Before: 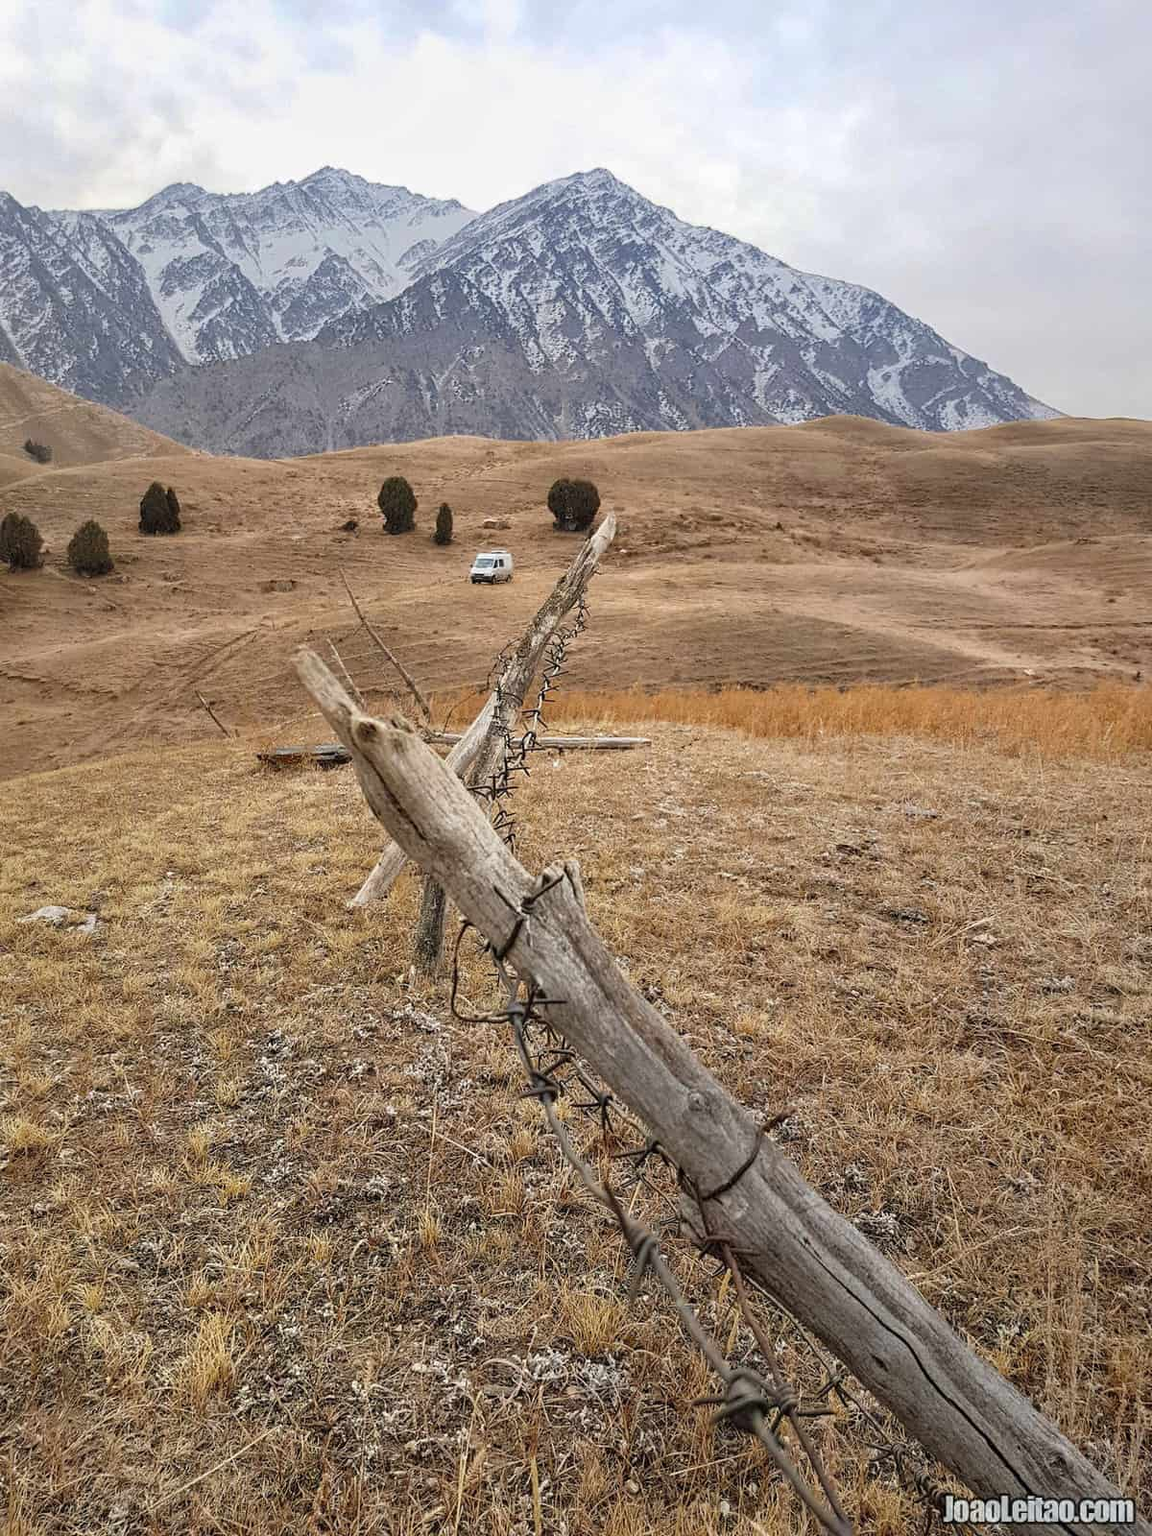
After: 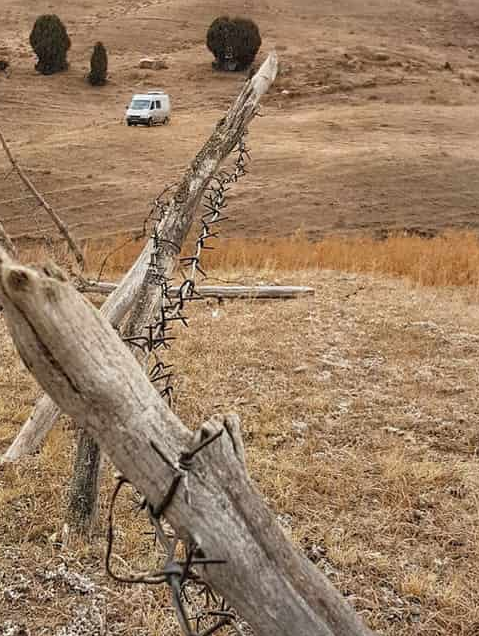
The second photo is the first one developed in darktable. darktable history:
crop: left 30.38%, top 30.13%, right 29.659%, bottom 30.063%
